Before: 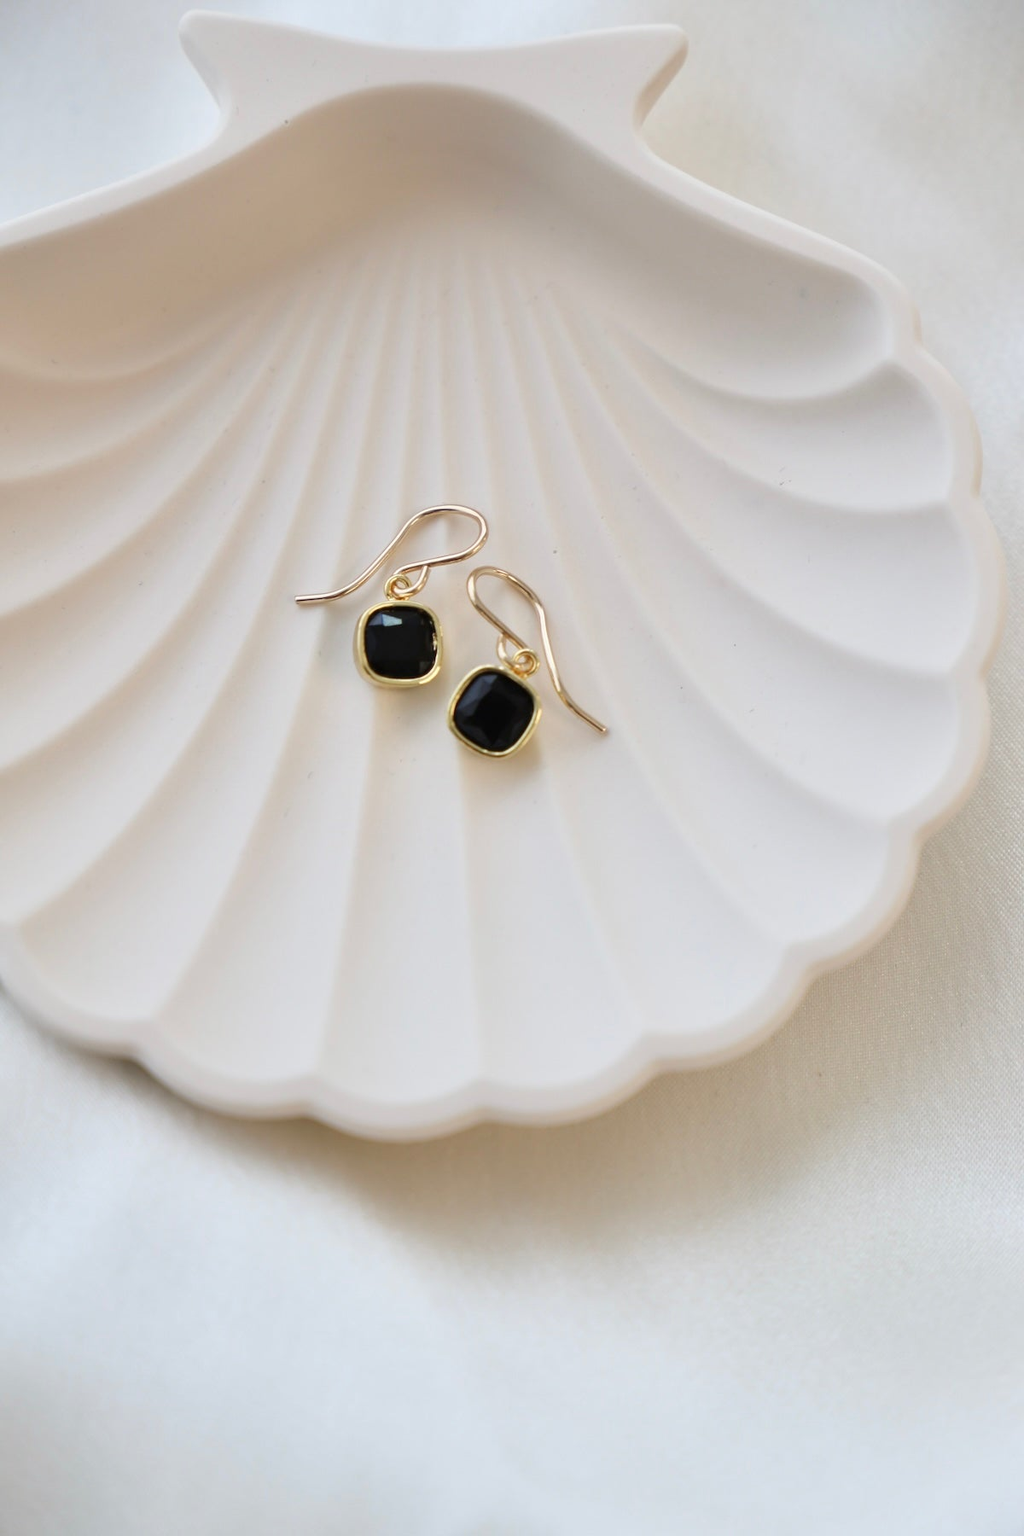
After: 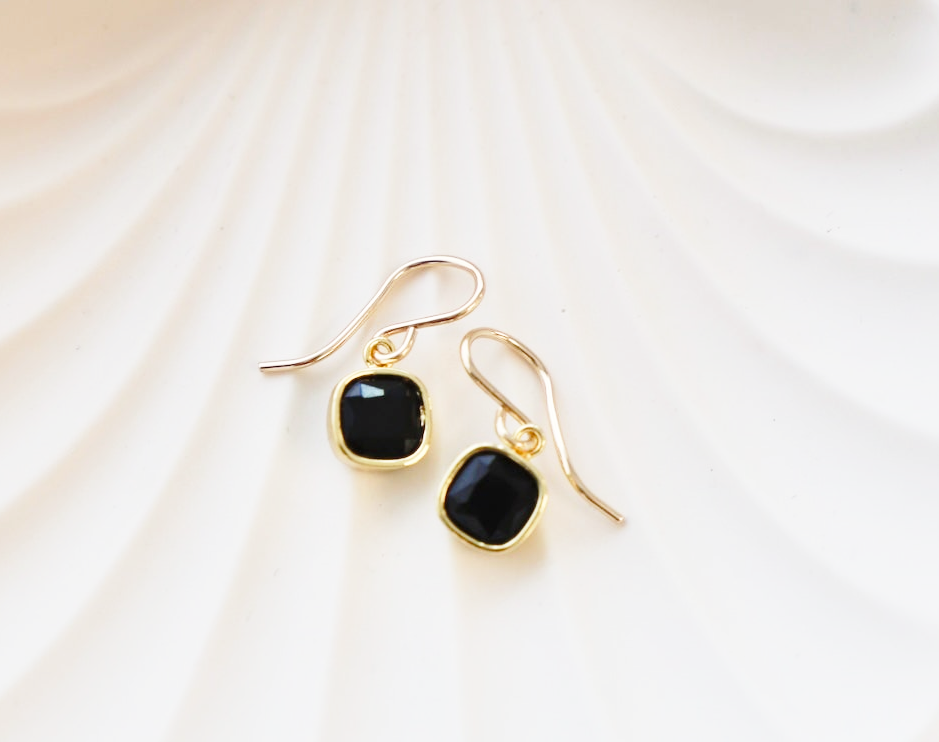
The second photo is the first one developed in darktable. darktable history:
shadows and highlights: shadows 42.89, highlights 7.64
base curve: curves: ch0 [(0, 0) (0.028, 0.03) (0.121, 0.232) (0.46, 0.748) (0.859, 0.968) (1, 1)], preserve colors none
crop: left 7.293%, top 18.718%, right 14.433%, bottom 40.026%
